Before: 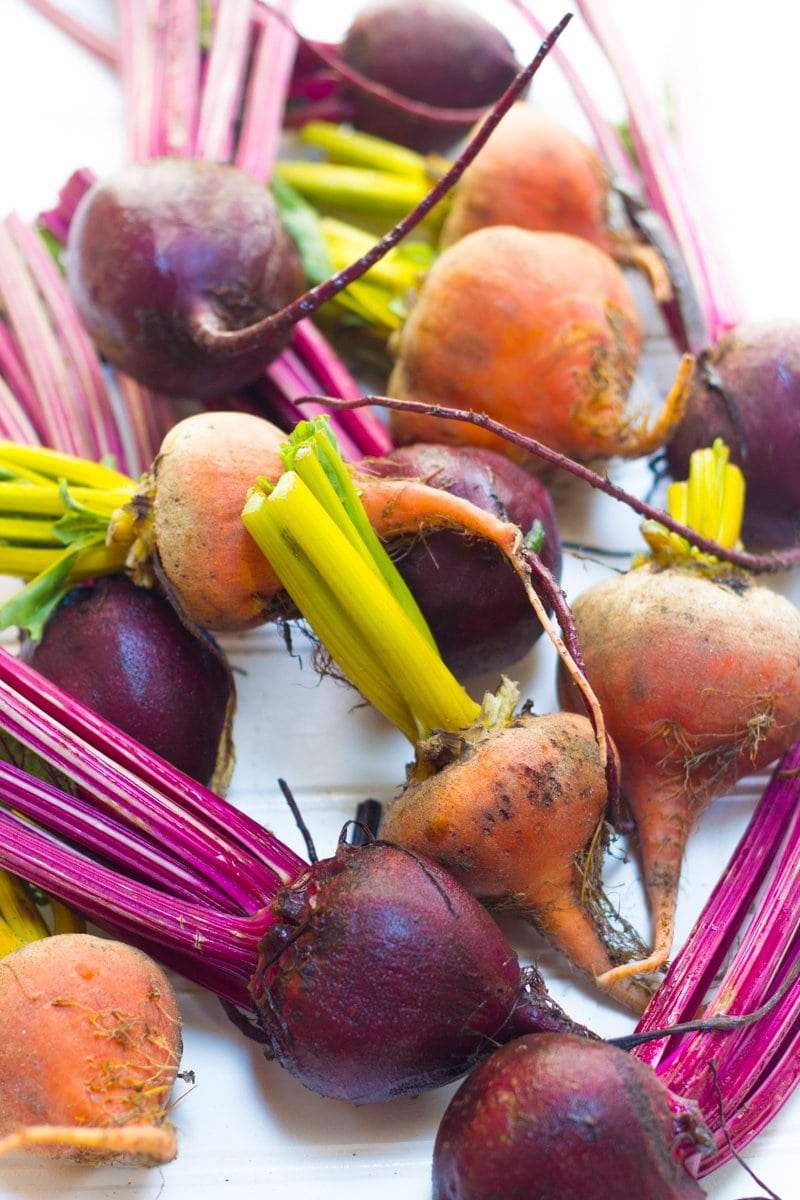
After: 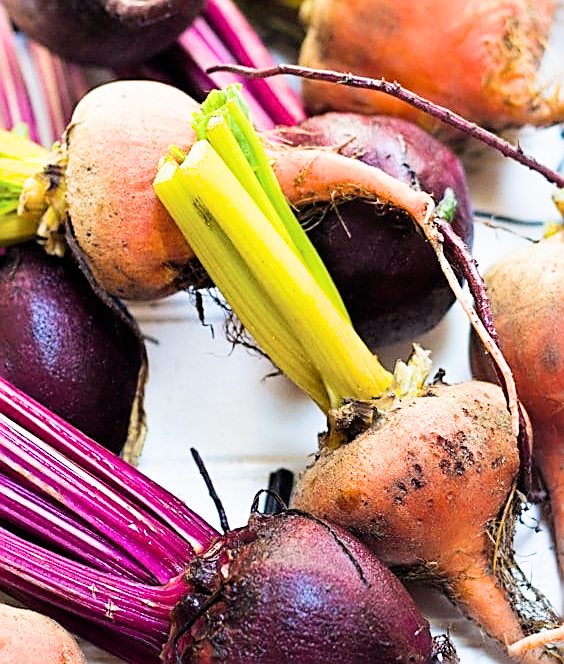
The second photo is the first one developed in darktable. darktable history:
contrast brightness saturation: contrast 0.07
filmic rgb: black relative exposure -5 EV, white relative exposure 3.5 EV, hardness 3.19, contrast 1.4, highlights saturation mix -50%
crop: left 11.123%, top 27.61%, right 18.3%, bottom 17.034%
tone equalizer: on, module defaults
sharpen: amount 1
exposure: black level correction 0, exposure 0.7 EV, compensate exposure bias true, compensate highlight preservation false
